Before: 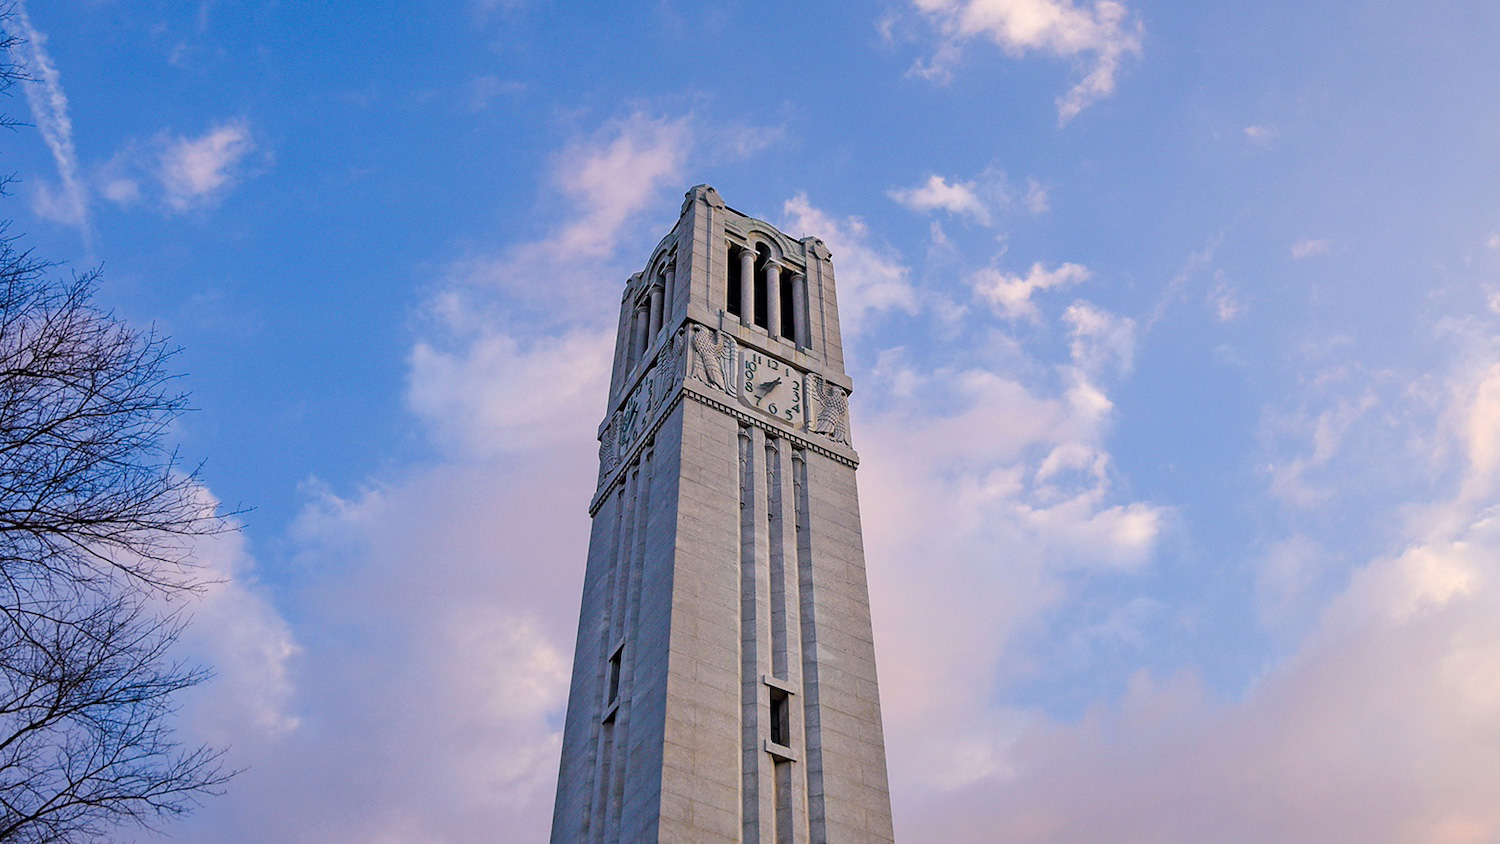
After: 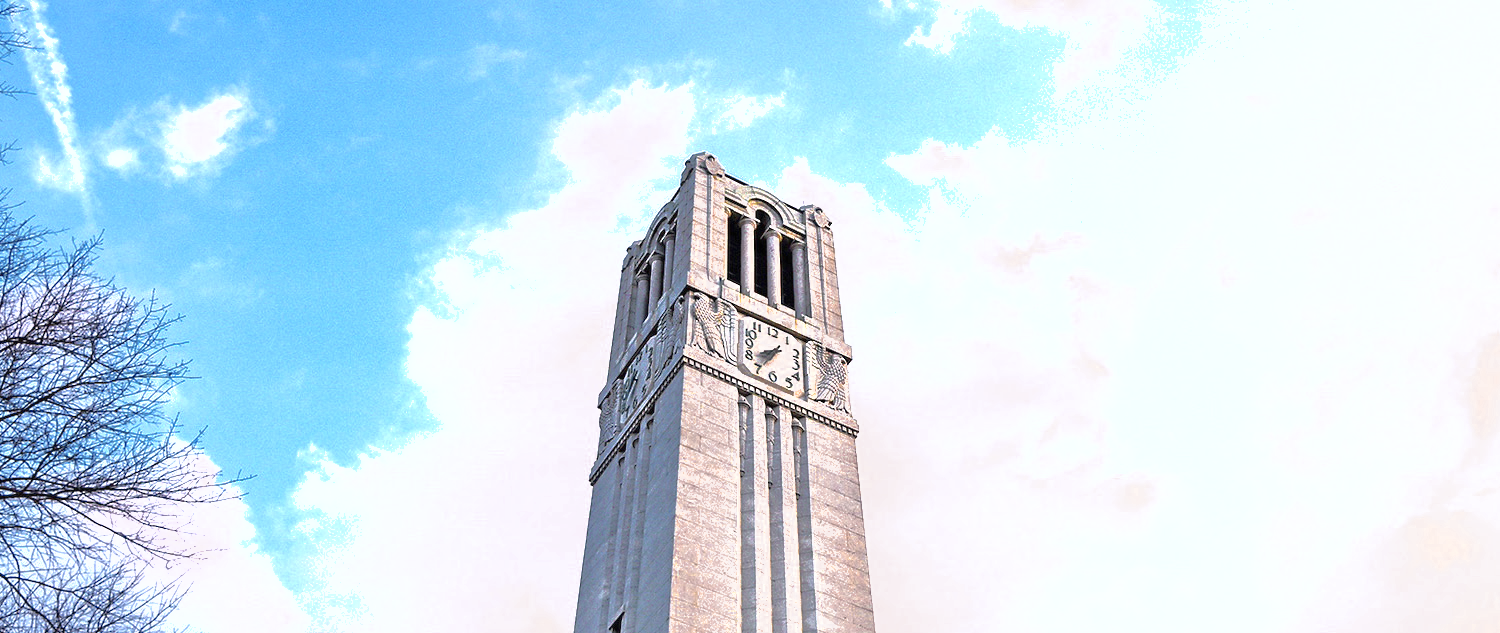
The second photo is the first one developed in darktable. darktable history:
levels: levels [0, 0.478, 1]
exposure: black level correction 0, exposure 1 EV, compensate exposure bias true, compensate highlight preservation false
tone equalizer: -8 EV -0.75 EV, -7 EV -0.7 EV, -6 EV -0.6 EV, -5 EV -0.4 EV, -3 EV 0.4 EV, -2 EV 0.6 EV, -1 EV 0.7 EV, +0 EV 0.75 EV, edges refinement/feathering 500, mask exposure compensation -1.57 EV, preserve details no
color zones: curves: ch0 [(0.035, 0.242) (0.25, 0.5) (0.384, 0.214) (0.488, 0.255) (0.75, 0.5)]; ch1 [(0.063, 0.379) (0.25, 0.5) (0.354, 0.201) (0.489, 0.085) (0.729, 0.271)]; ch2 [(0.25, 0.5) (0.38, 0.517) (0.442, 0.51) (0.735, 0.456)]
crop: top 3.857%, bottom 21.132%
shadows and highlights: on, module defaults
white balance: red 1.009, blue 0.985
